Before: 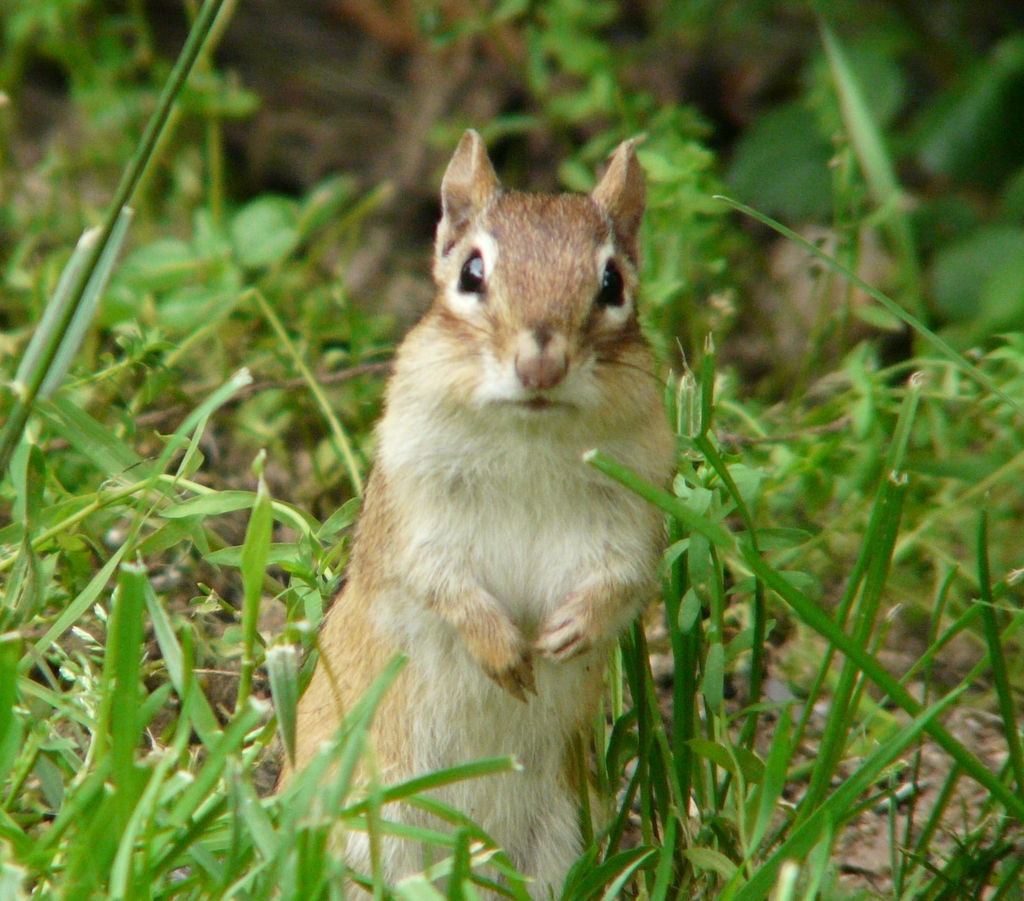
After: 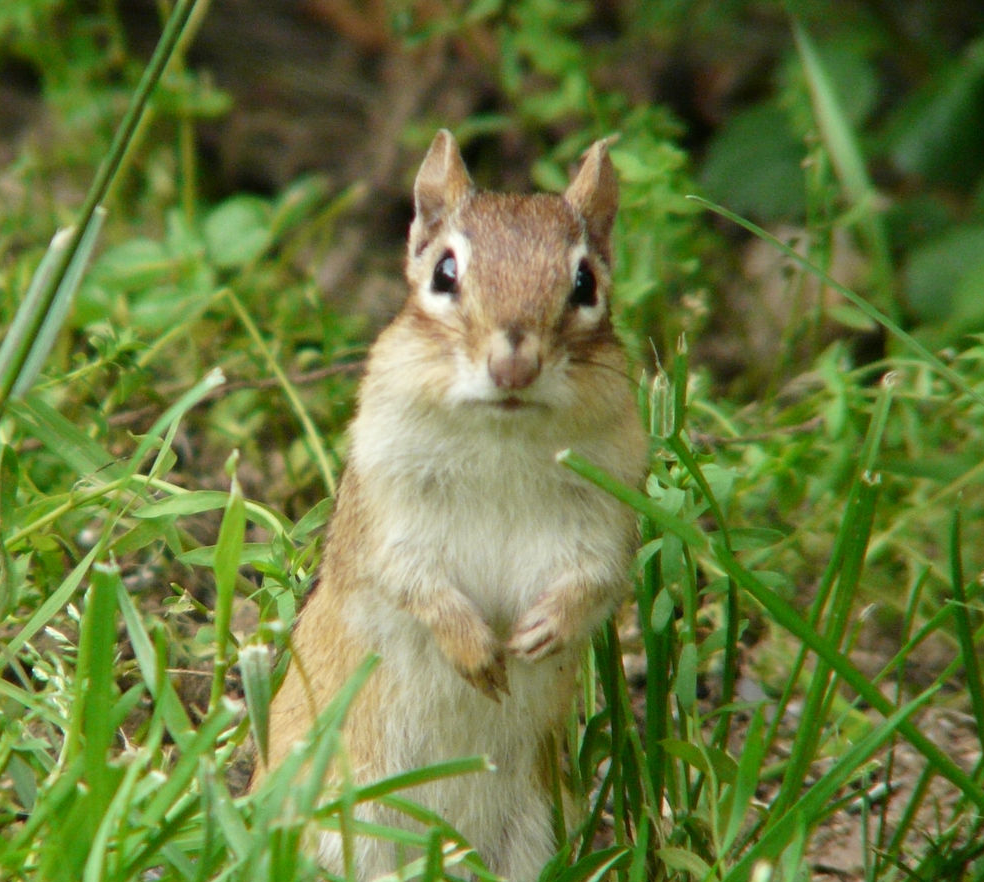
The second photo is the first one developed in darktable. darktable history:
crop and rotate: left 2.659%, right 1.21%, bottom 2.054%
